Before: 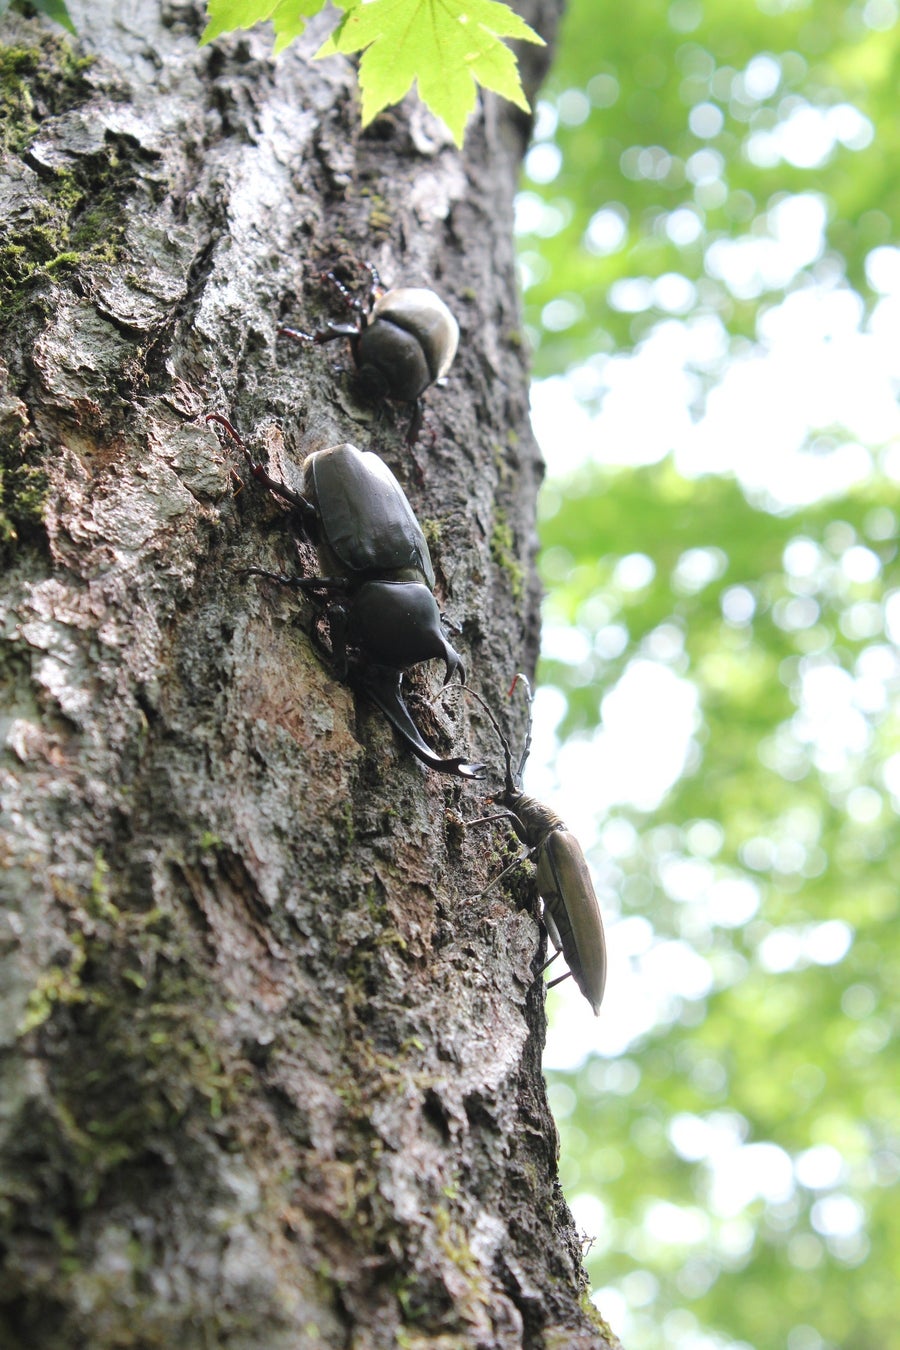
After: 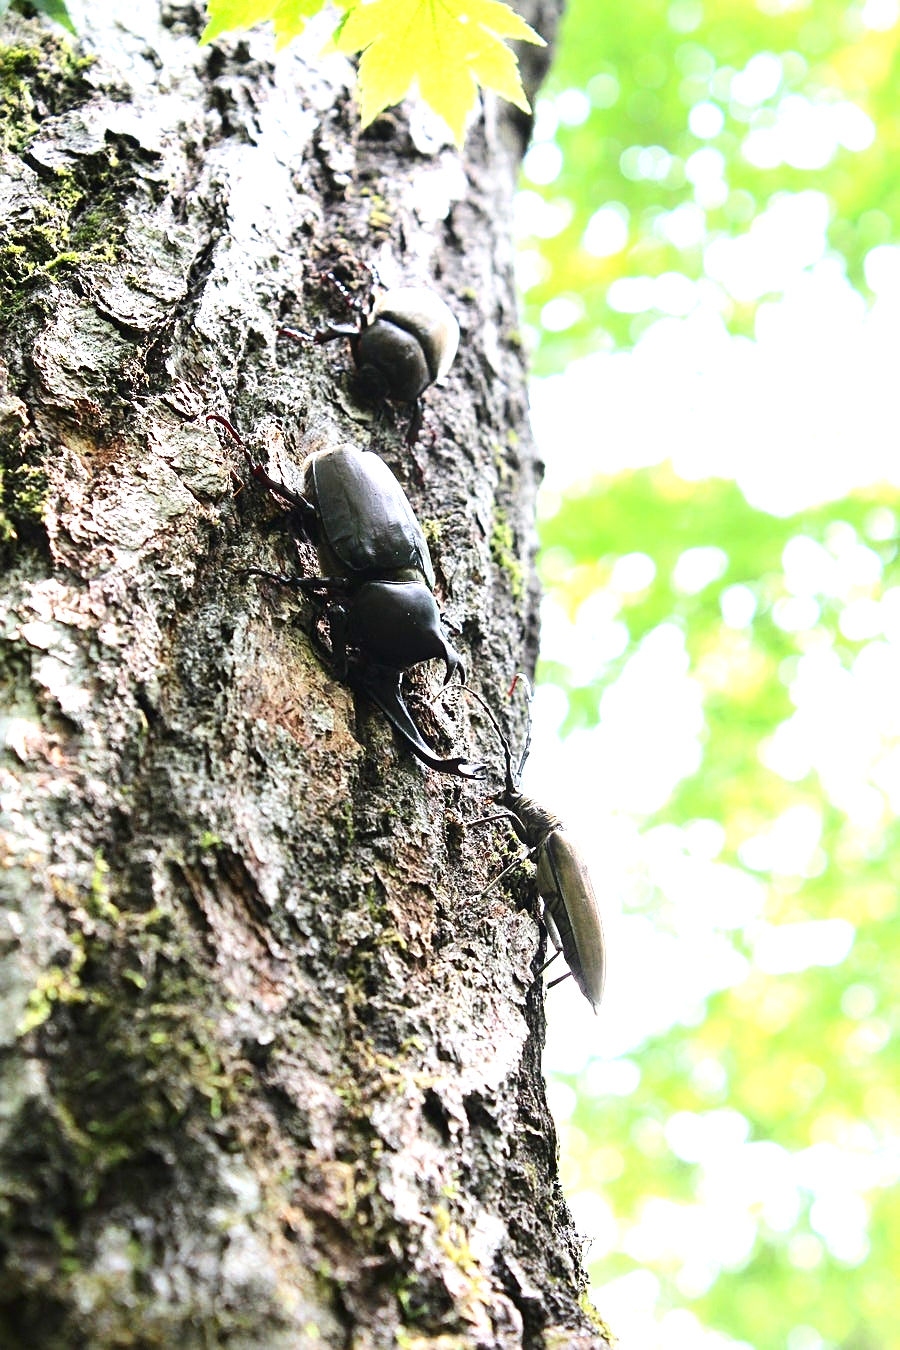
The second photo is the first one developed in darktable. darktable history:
exposure: black level correction 0, exposure 1 EV, compensate exposure bias true, compensate highlight preservation false
sharpen: on, module defaults
contrast brightness saturation: contrast 0.2, brightness -0.11, saturation 0.1
